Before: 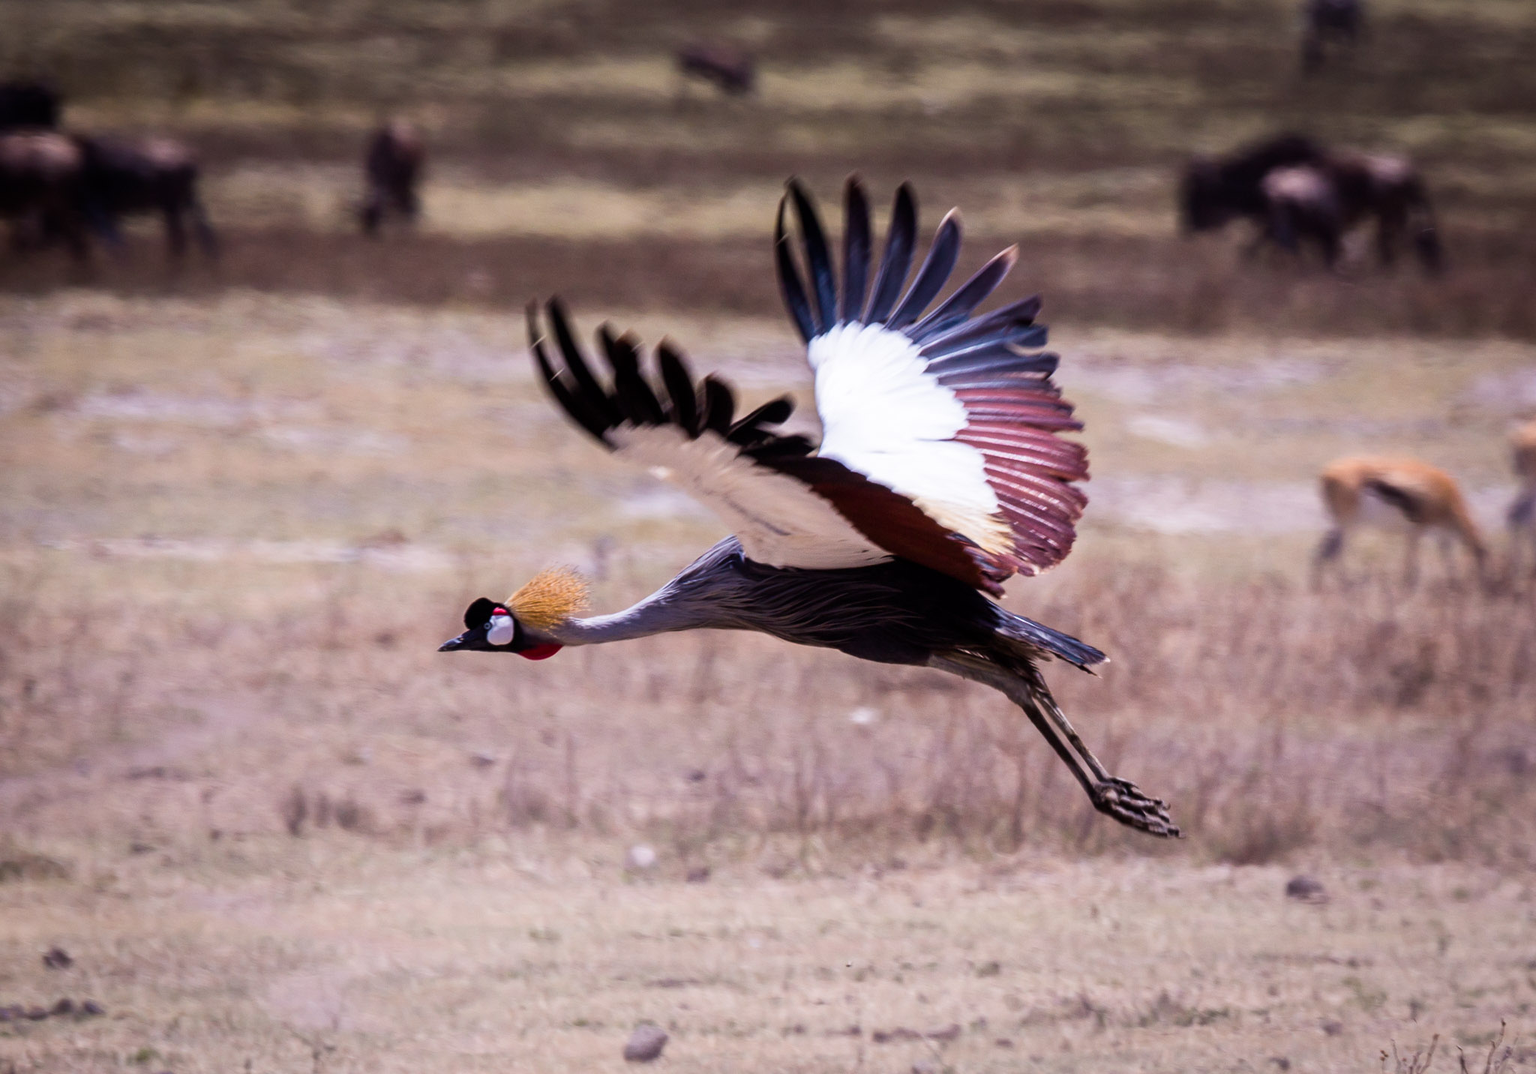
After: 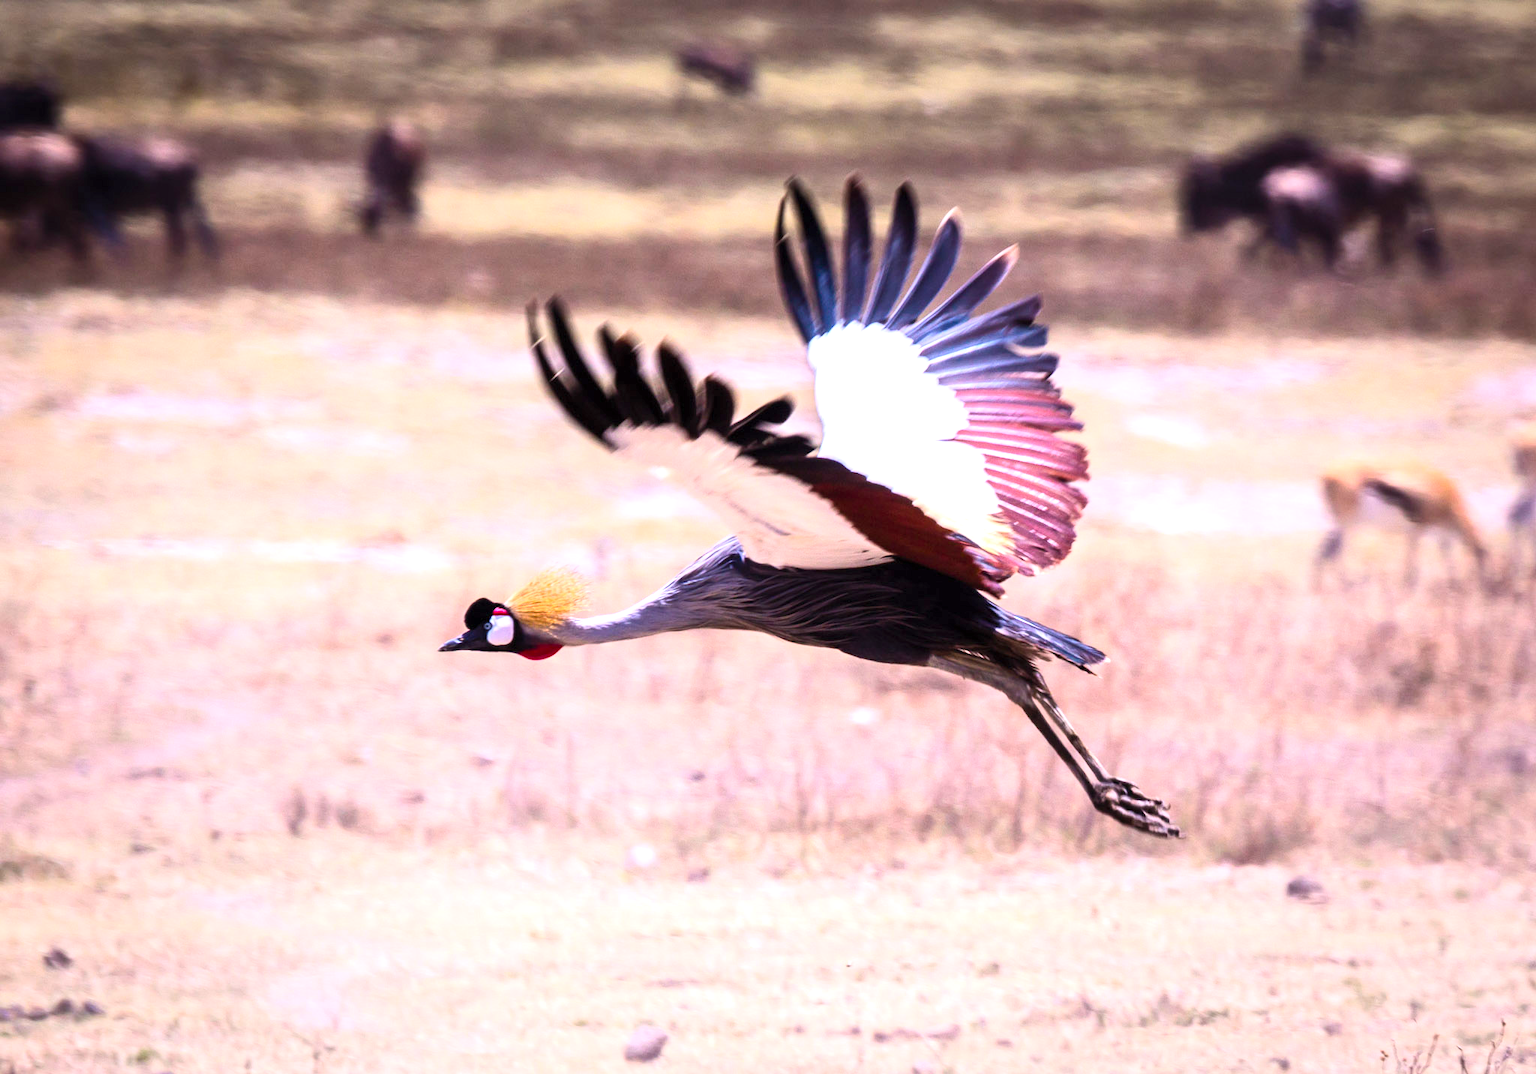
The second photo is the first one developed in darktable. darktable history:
exposure: exposure 0.922 EV, compensate exposure bias true, compensate highlight preservation false
contrast brightness saturation: contrast 0.202, brightness 0.163, saturation 0.222
